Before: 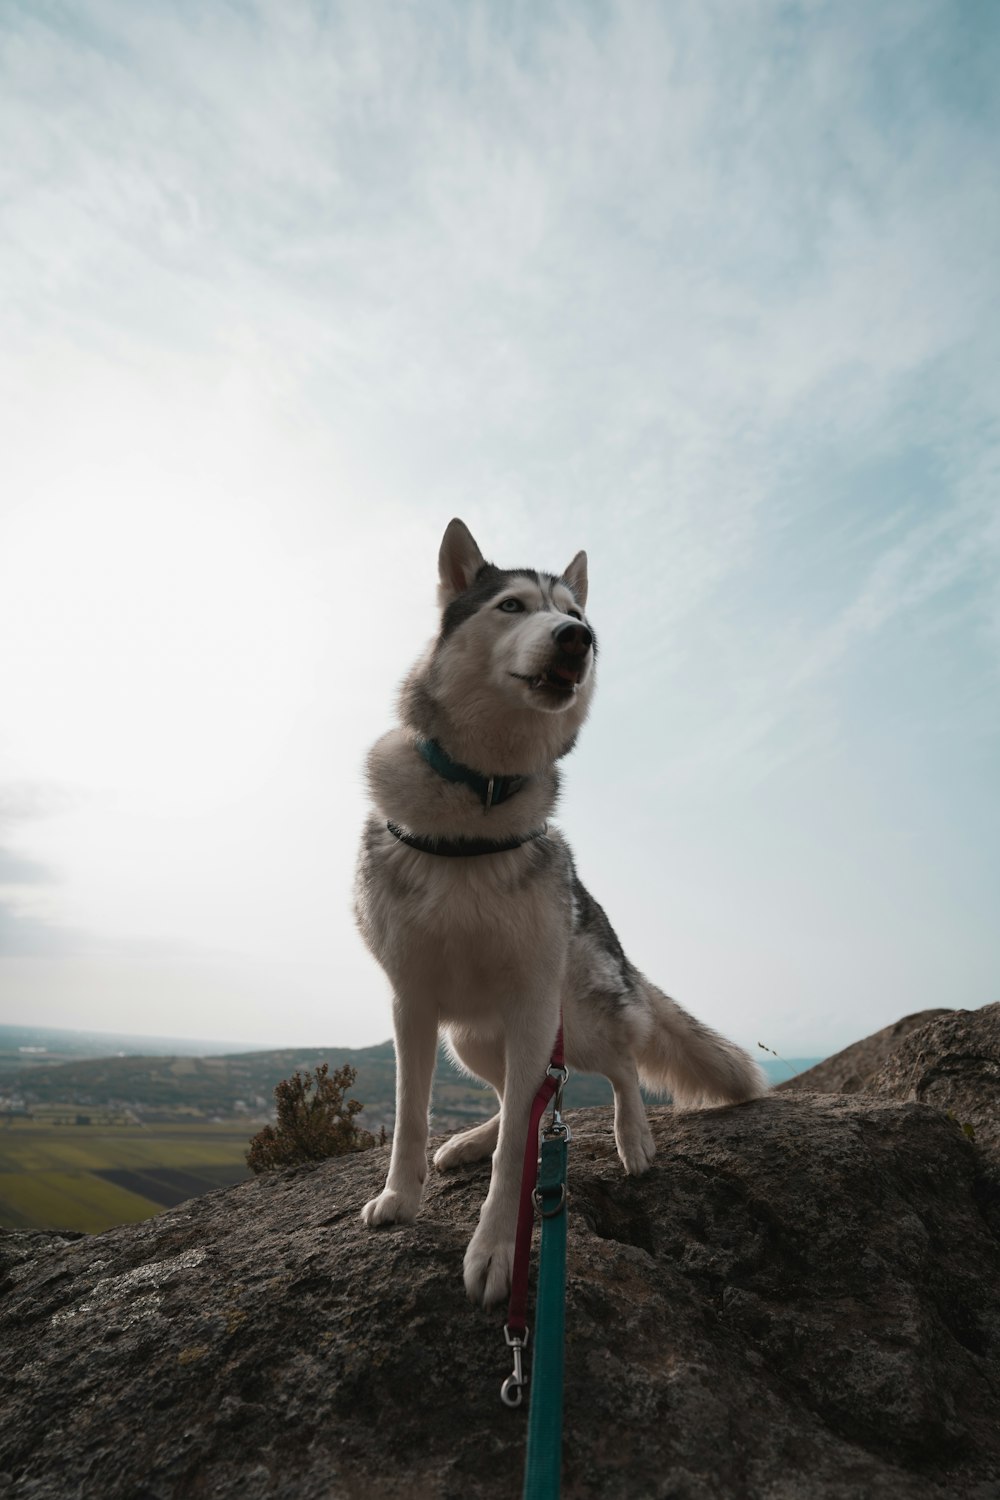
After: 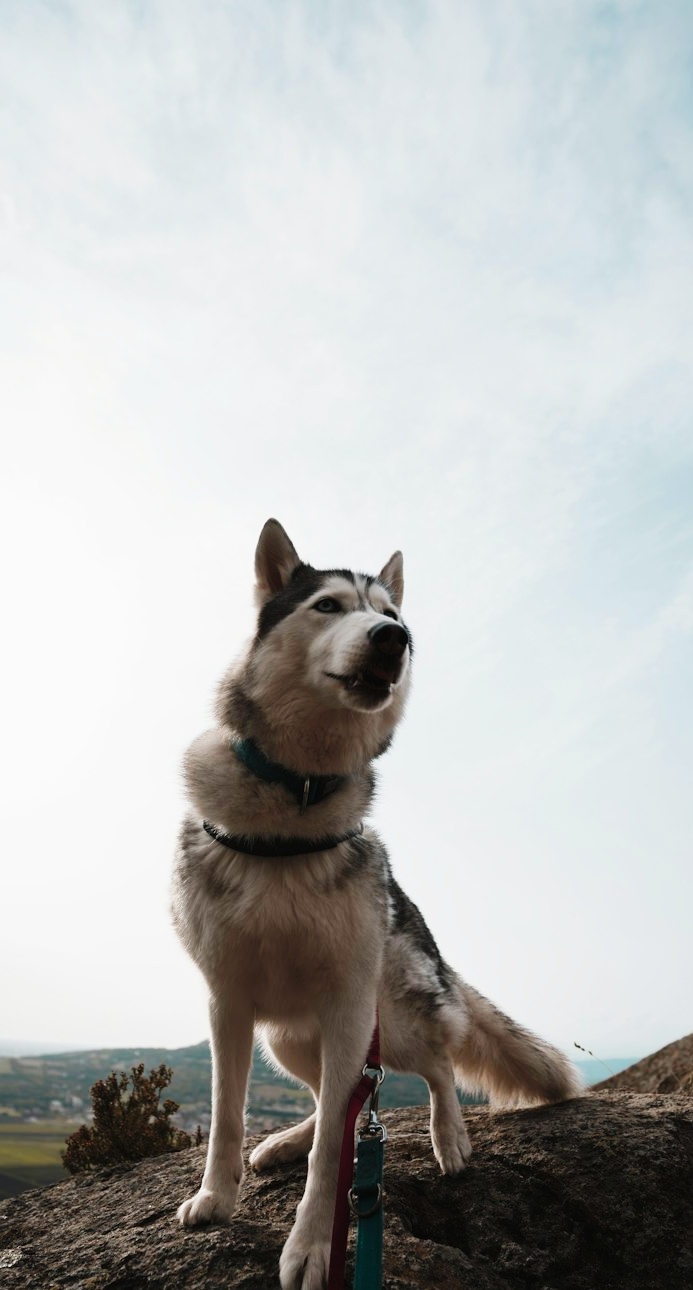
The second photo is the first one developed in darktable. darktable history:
crop: left 18.479%, right 12.2%, bottom 13.971%
base curve: curves: ch0 [(0, 0) (0.036, 0.025) (0.121, 0.166) (0.206, 0.329) (0.605, 0.79) (1, 1)], preserve colors none
